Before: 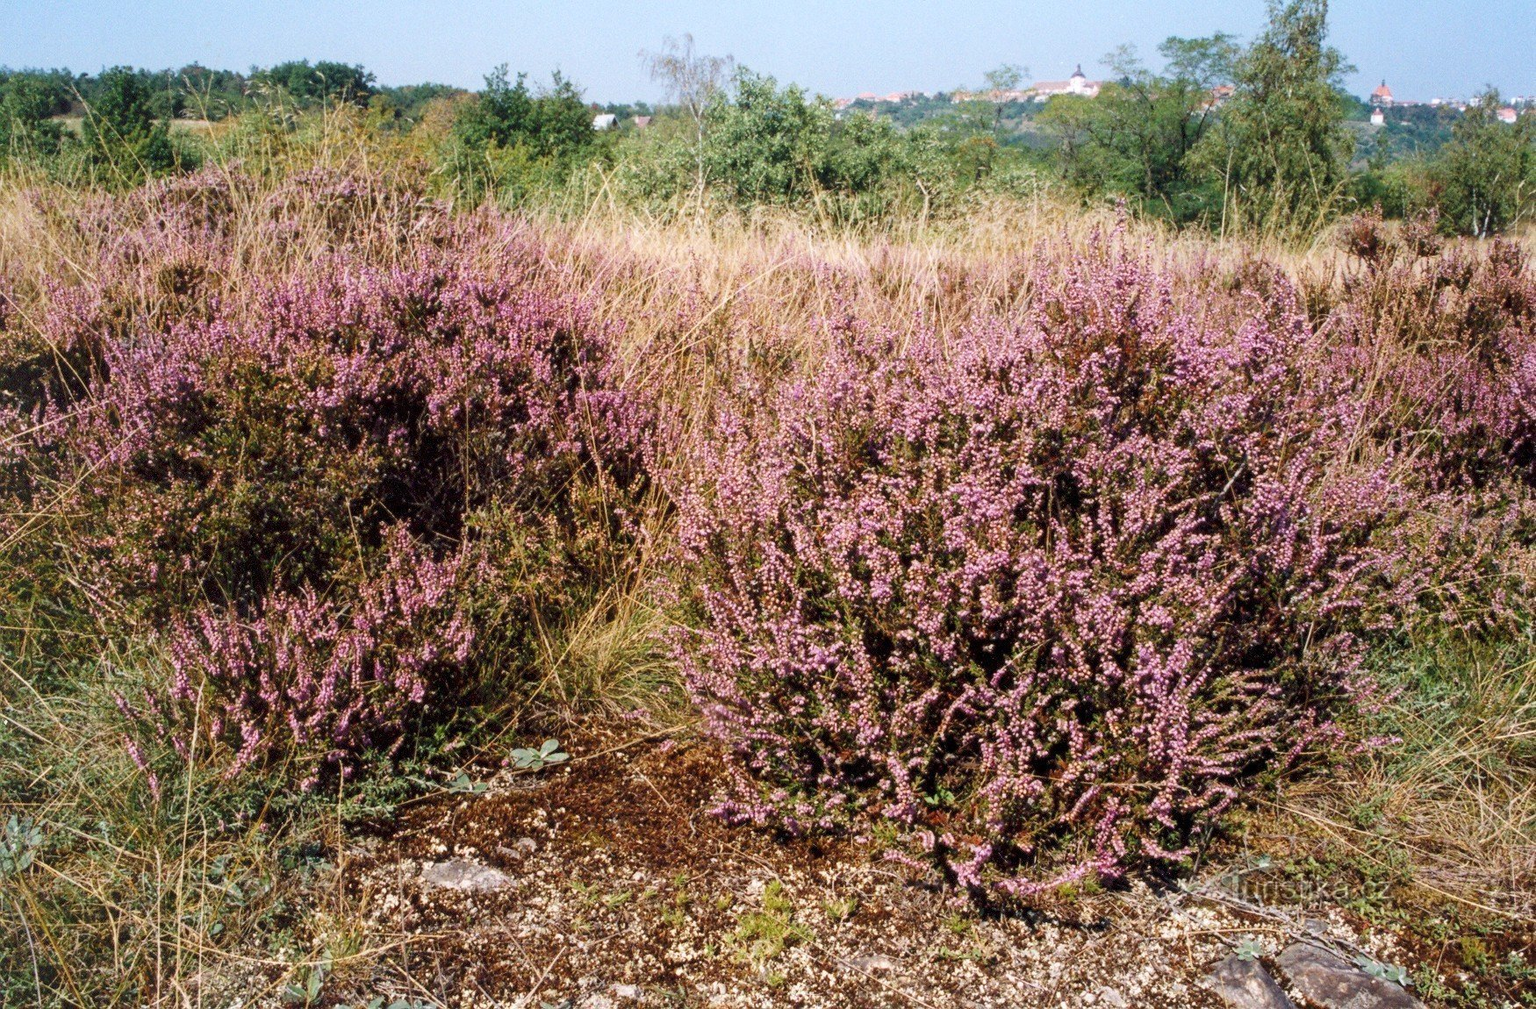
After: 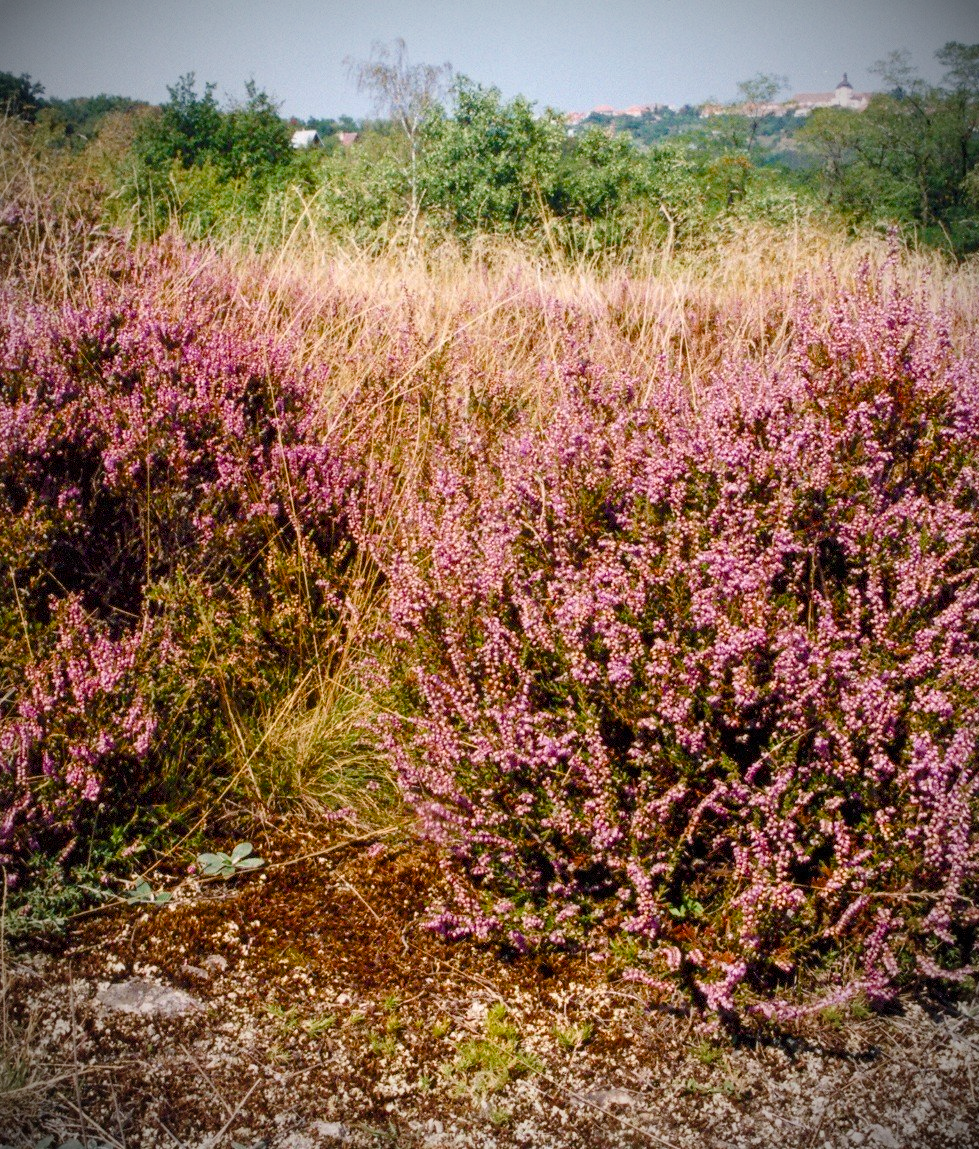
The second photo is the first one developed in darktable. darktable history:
vignetting: brightness -0.812
crop: left 21.986%, right 22.024%, bottom 0.005%
color balance rgb: highlights gain › chroma 1.092%, highlights gain › hue 60.2°, perceptual saturation grading › global saturation 20%, perceptual saturation grading › highlights -25.783%, perceptual saturation grading › shadows 49.533%, global vibrance 20%
